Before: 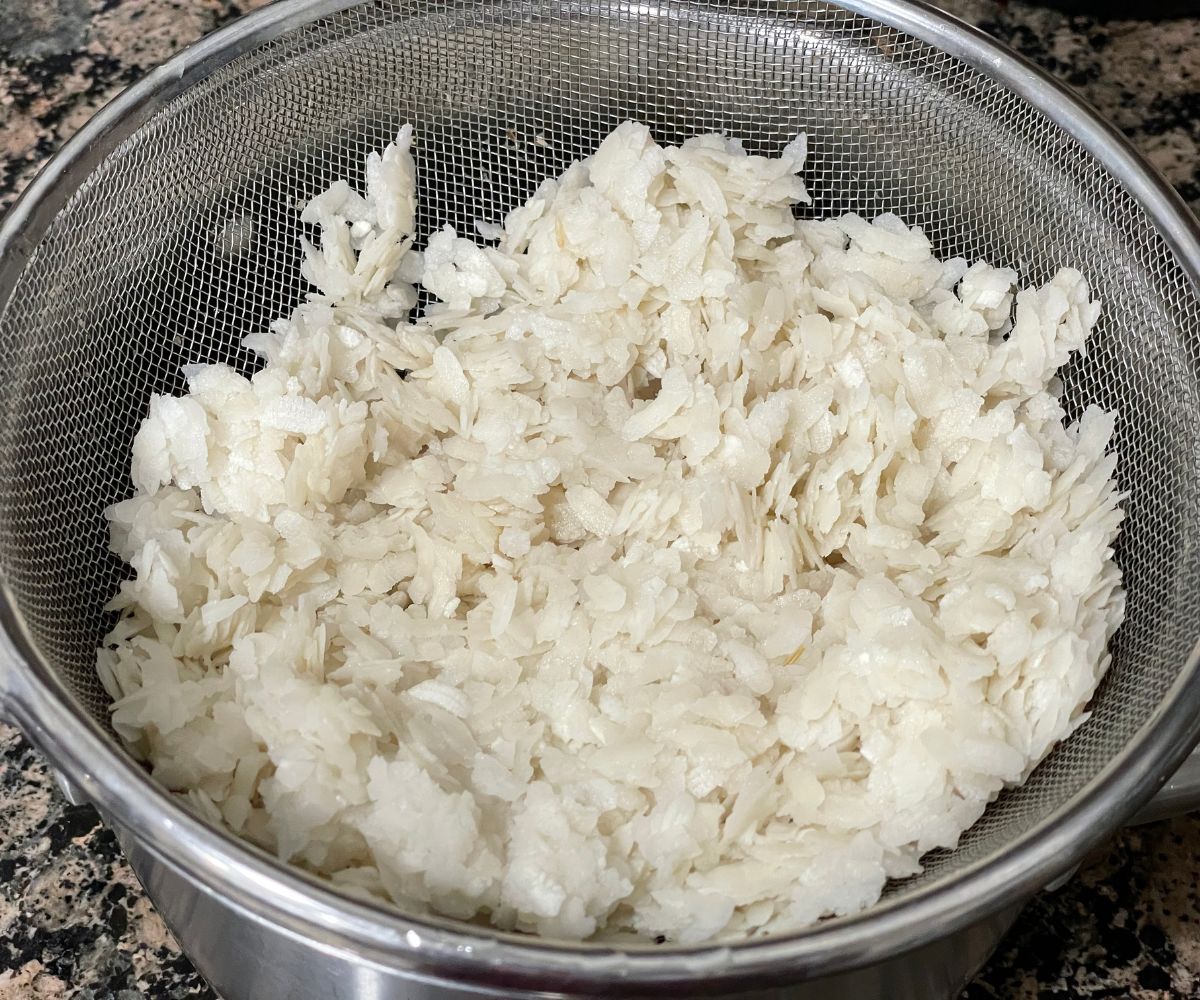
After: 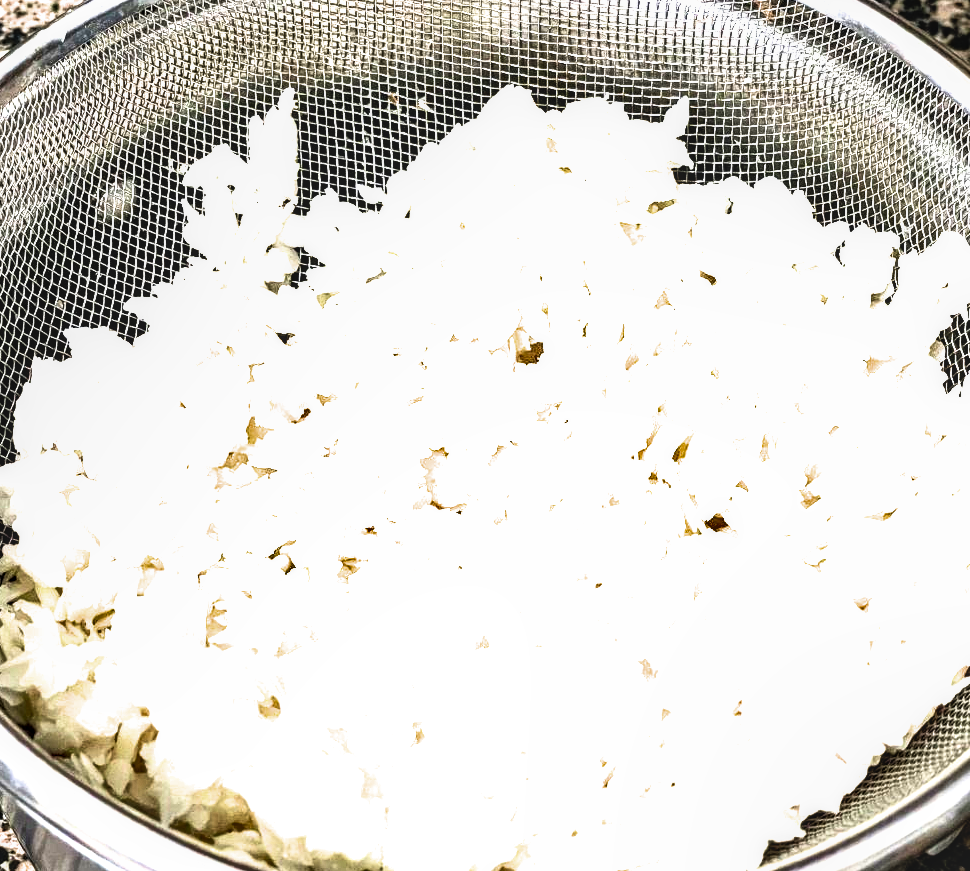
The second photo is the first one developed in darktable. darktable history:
exposure: black level correction 0, exposure 1.506 EV, compensate exposure bias true, compensate highlight preservation false
color balance rgb: shadows lift › chroma 0.789%, shadows lift › hue 113.87°, power › luminance -9.029%, perceptual saturation grading › global saturation 25.817%, global vibrance 20%
filmic rgb: black relative exposure -7.96 EV, white relative exposure 2.19 EV, hardness 7.01, iterations of high-quality reconstruction 0
crop: left 9.916%, top 3.605%, right 9.198%, bottom 9.239%
contrast brightness saturation: contrast 0.011, saturation -0.06
velvia: on, module defaults
shadows and highlights: soften with gaussian
local contrast: on, module defaults
